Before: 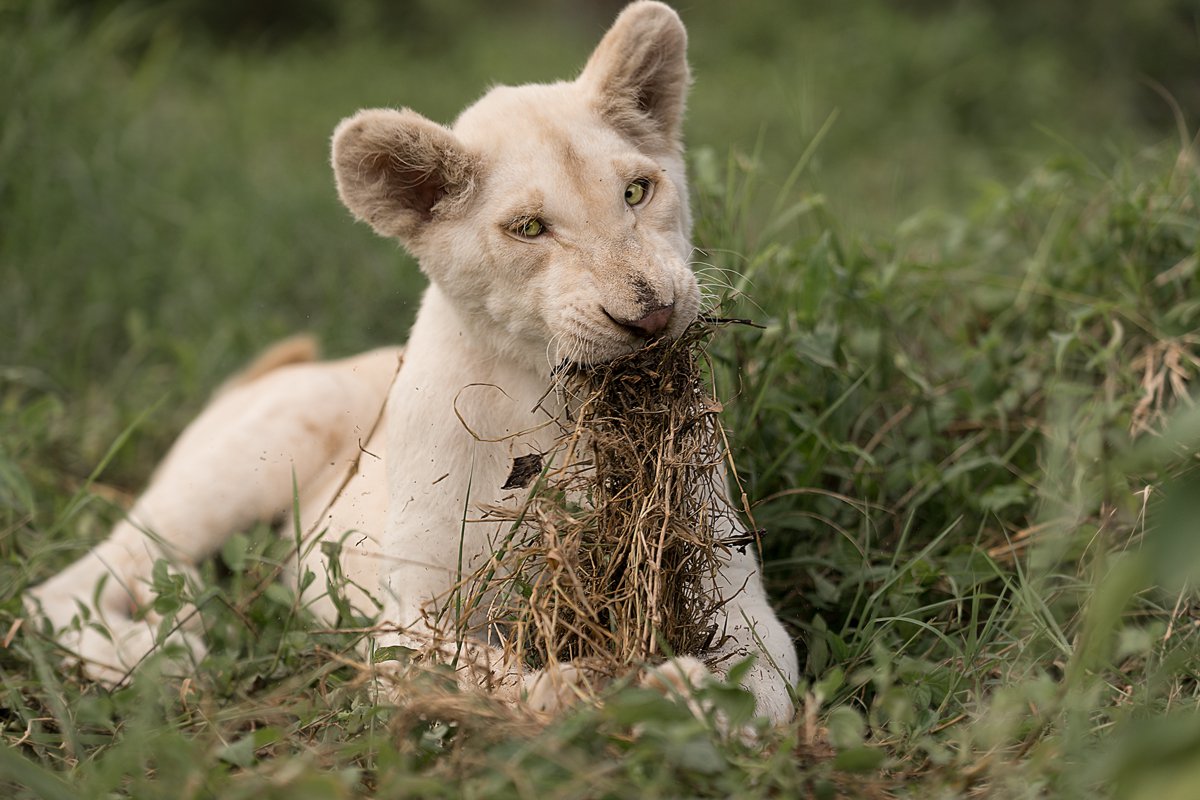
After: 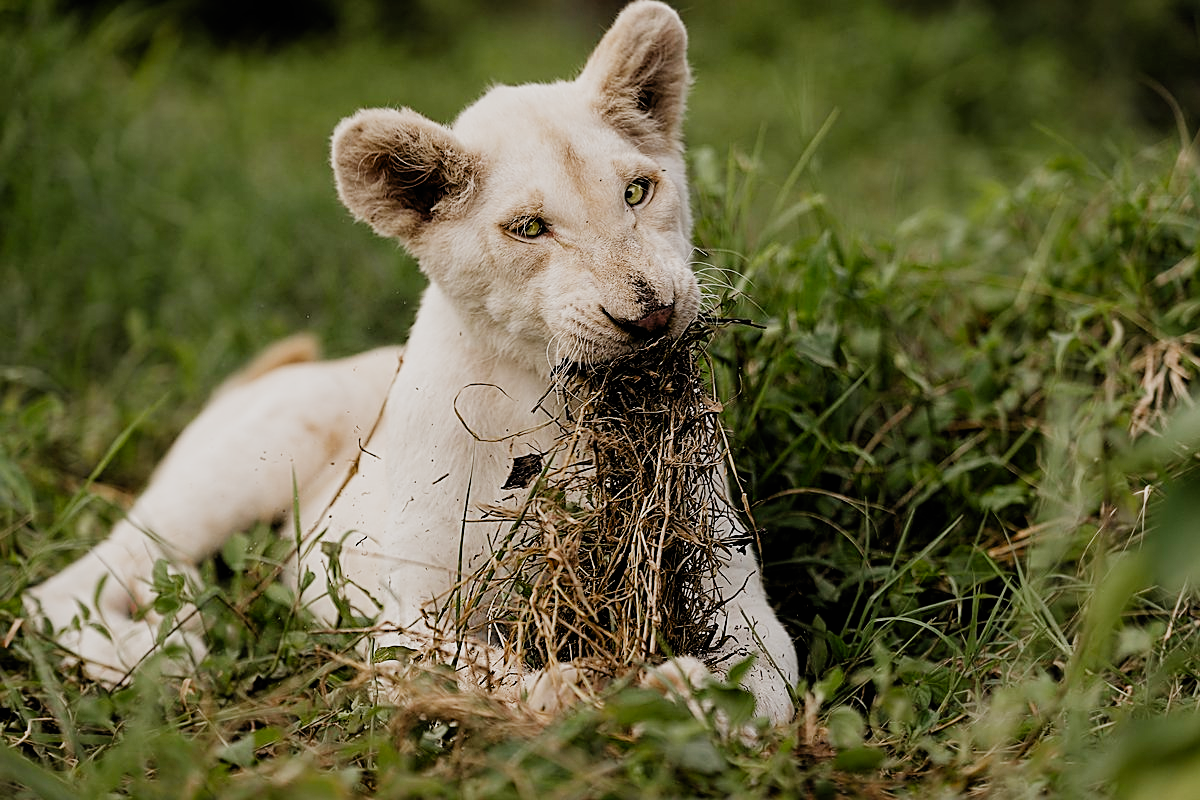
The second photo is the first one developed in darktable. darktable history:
filmic rgb: black relative exposure -5.06 EV, white relative exposure 3.98 EV, hardness 2.9, contrast 1.298, highlights saturation mix -10.56%, add noise in highlights 0.002, preserve chrominance no, color science v3 (2019), use custom middle-gray values true, contrast in highlights soft
sharpen: on, module defaults
